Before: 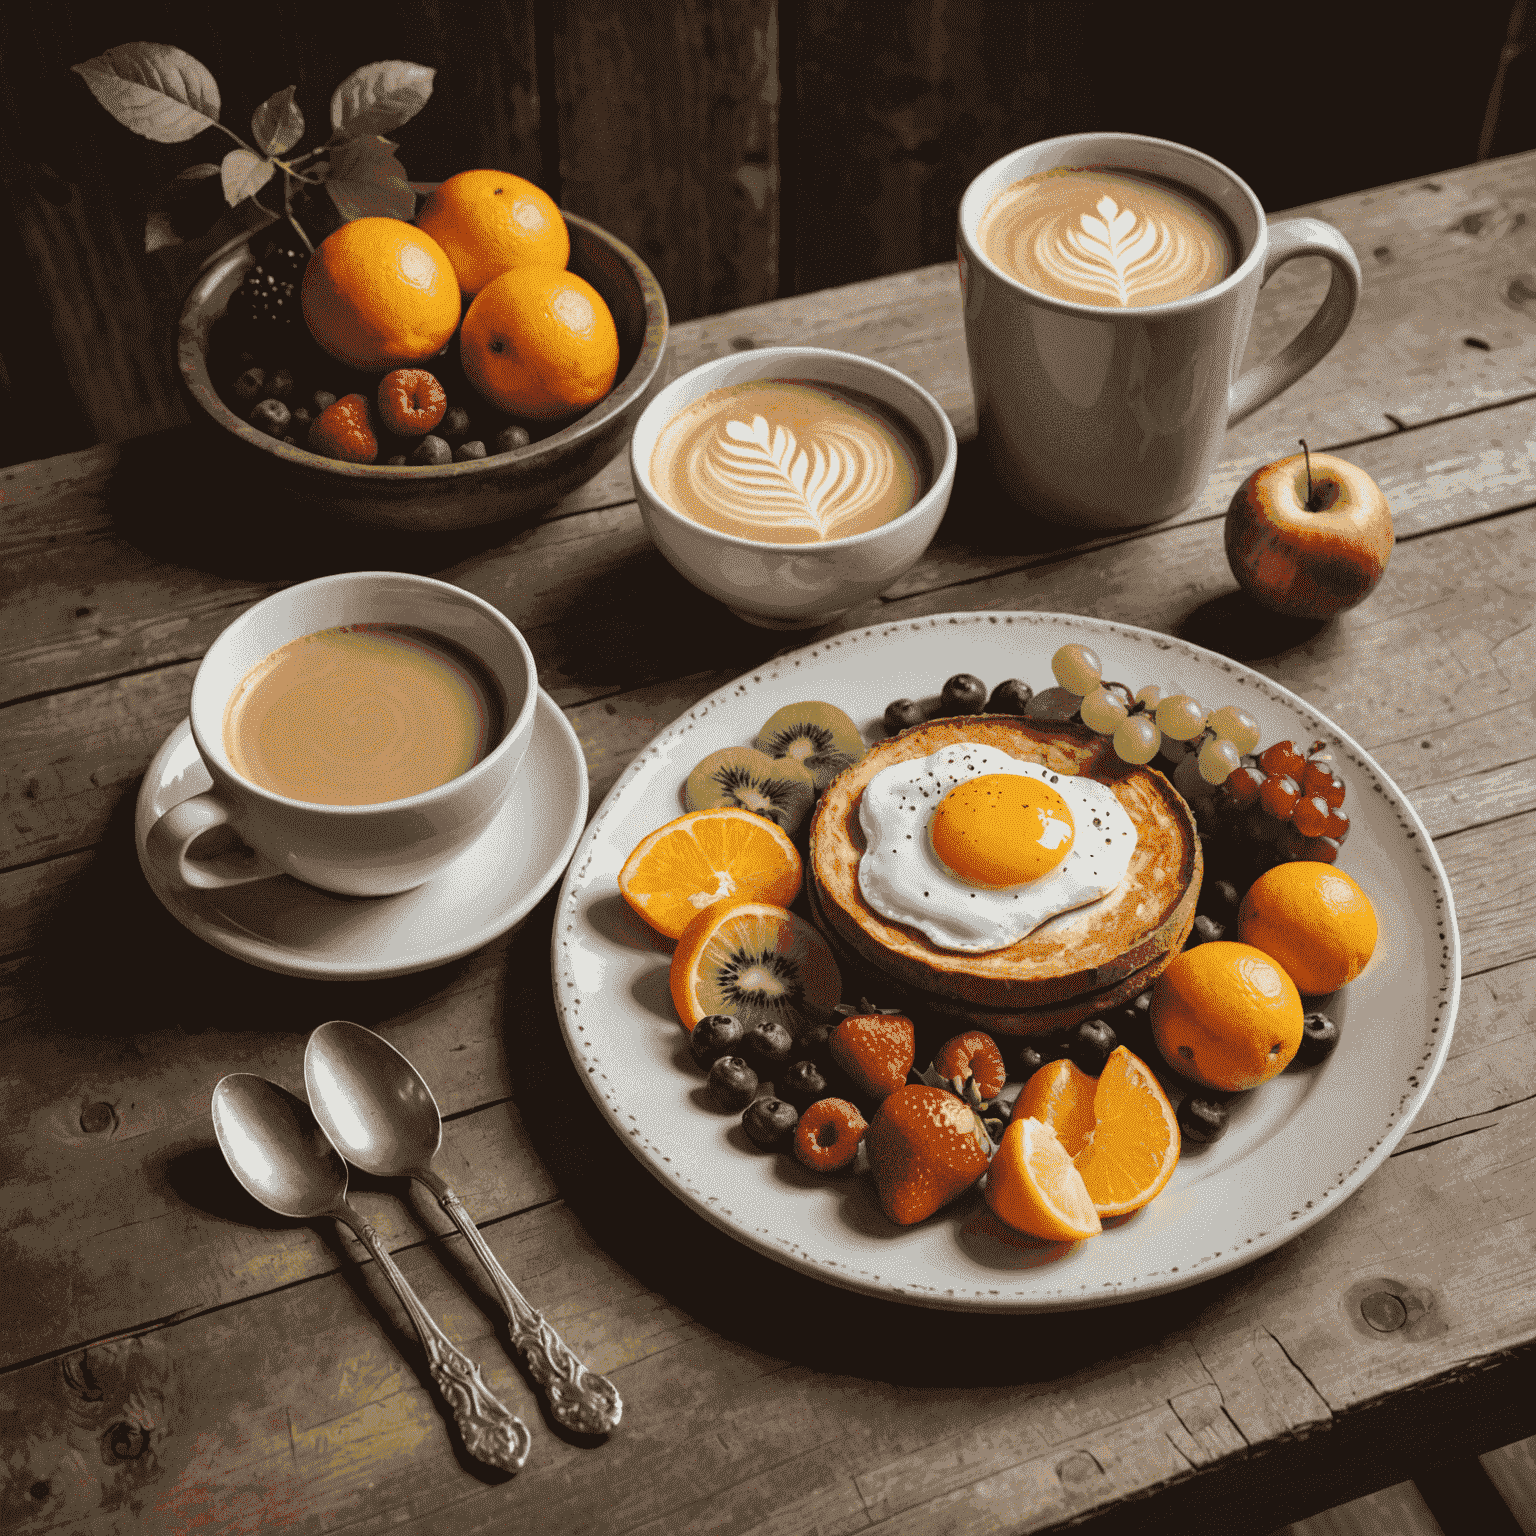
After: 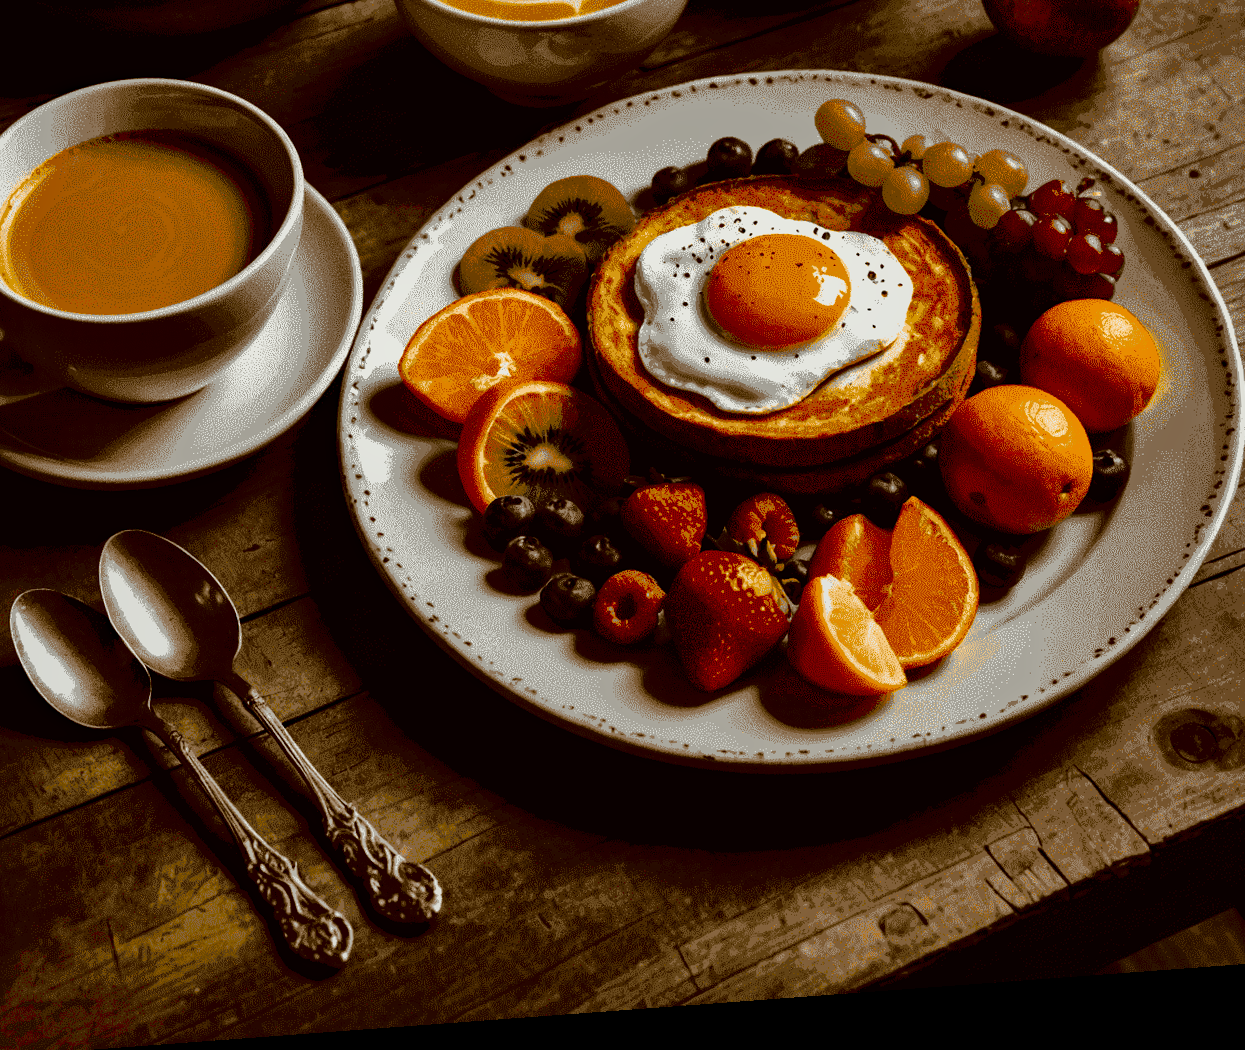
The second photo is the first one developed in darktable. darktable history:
rotate and perspective: rotation -4.25°, automatic cropping off
contrast brightness saturation: contrast 0.09, brightness -0.59, saturation 0.17
color balance rgb: perceptual saturation grading › global saturation 25%, perceptual brilliance grading › mid-tones 10%, perceptual brilliance grading › shadows 15%, global vibrance 20%
local contrast: mode bilateral grid, contrast 70, coarseness 75, detail 180%, midtone range 0.2
crop and rotate: left 17.299%, top 35.115%, right 7.015%, bottom 1.024%
filmic rgb: black relative exposure -12 EV, white relative exposure 2.8 EV, threshold 3 EV, target black luminance 0%, hardness 8.06, latitude 70.41%, contrast 1.14, highlights saturation mix 10%, shadows ↔ highlights balance -0.388%, color science v4 (2020), iterations of high-quality reconstruction 10, contrast in shadows soft, contrast in highlights soft, enable highlight reconstruction true
haze removal: compatibility mode true, adaptive false
